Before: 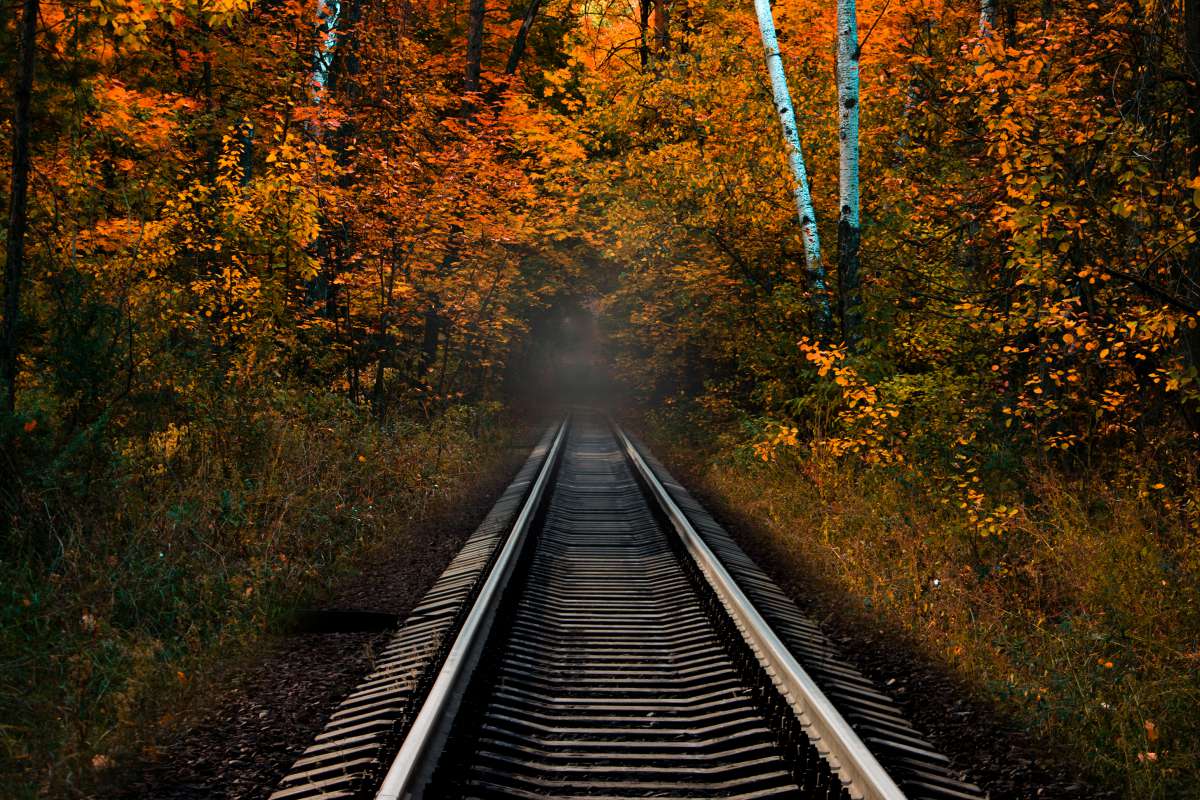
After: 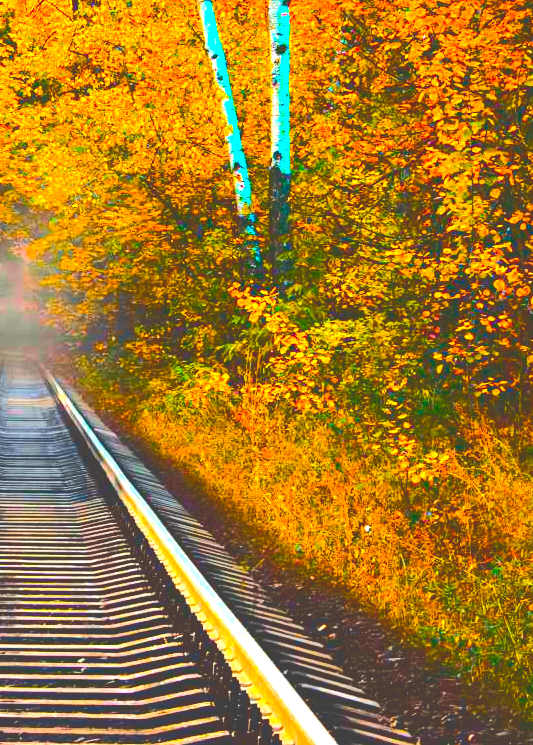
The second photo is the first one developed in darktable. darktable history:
tone curve: curves: ch0 [(0, 0) (0.003, 0.264) (0.011, 0.264) (0.025, 0.265) (0.044, 0.269) (0.069, 0.273) (0.1, 0.28) (0.136, 0.292) (0.177, 0.309) (0.224, 0.336) (0.277, 0.371) (0.335, 0.412) (0.399, 0.469) (0.468, 0.533) (0.543, 0.595) (0.623, 0.66) (0.709, 0.73) (0.801, 0.8) (0.898, 0.854) (1, 1)], color space Lab, independent channels, preserve colors none
exposure: black level correction 0, exposure 1.745 EV, compensate highlight preservation false
color balance rgb: power › chroma 0.282%, power › hue 25.12°, linear chroma grading › highlights 98.913%, linear chroma grading › global chroma 23.347%, perceptual saturation grading › global saturation 20%, perceptual saturation grading › highlights -25.333%, perceptual saturation grading › shadows 25.704%, perceptual brilliance grading › highlights 17.916%, perceptual brilliance grading › mid-tones 31.591%, perceptual brilliance grading › shadows -30.857%, contrast -19.963%
contrast brightness saturation: contrast 0.203, brightness 0.169, saturation 0.219
crop: left 47.456%, top 6.856%, right 8.057%
